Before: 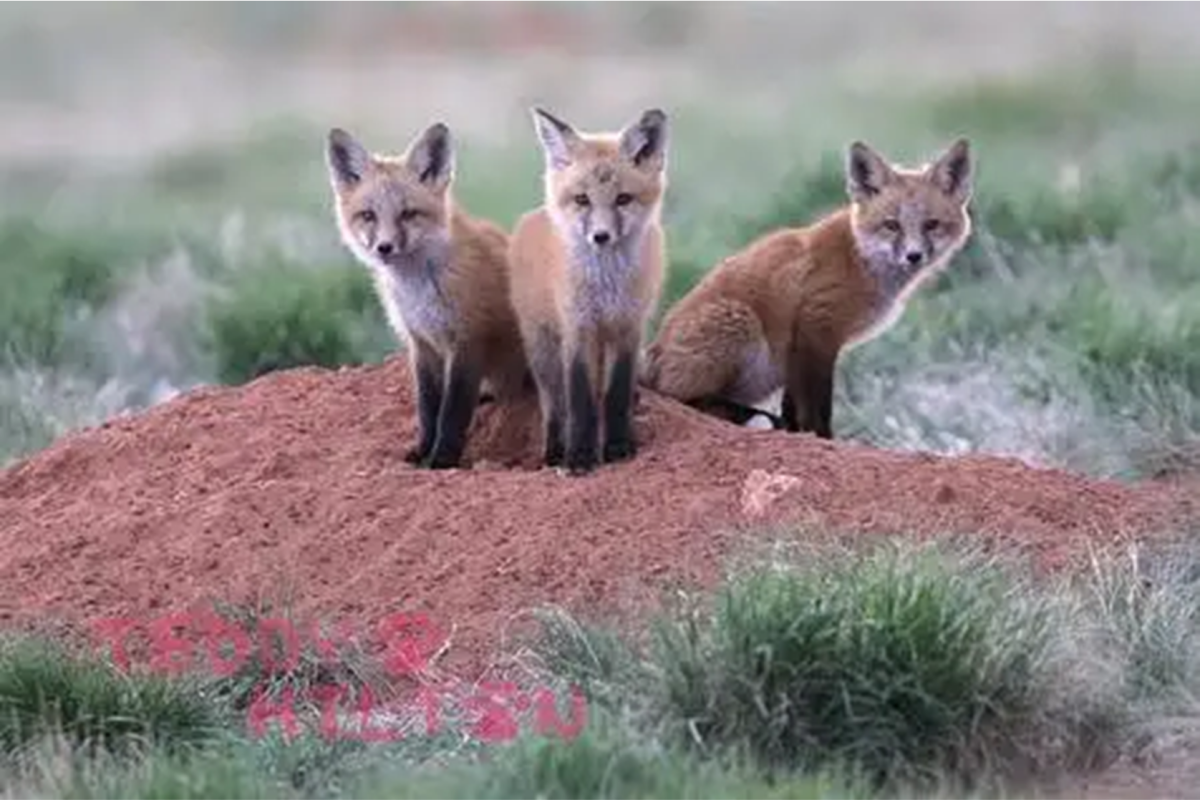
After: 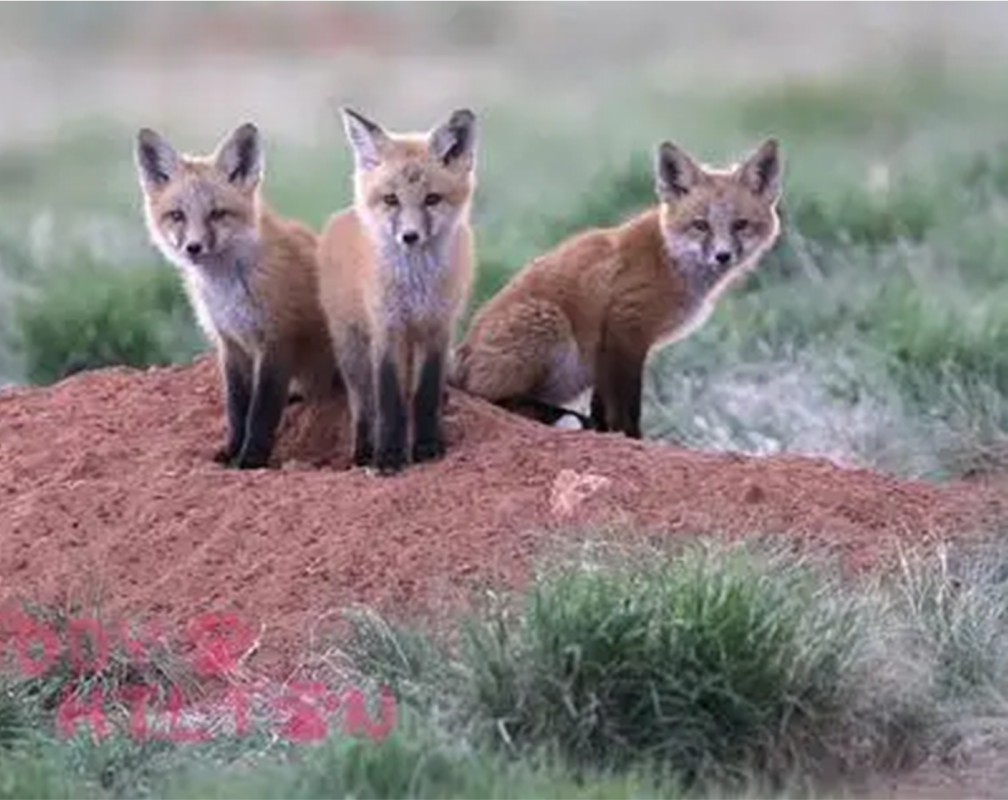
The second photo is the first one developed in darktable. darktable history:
crop: left 15.97%
